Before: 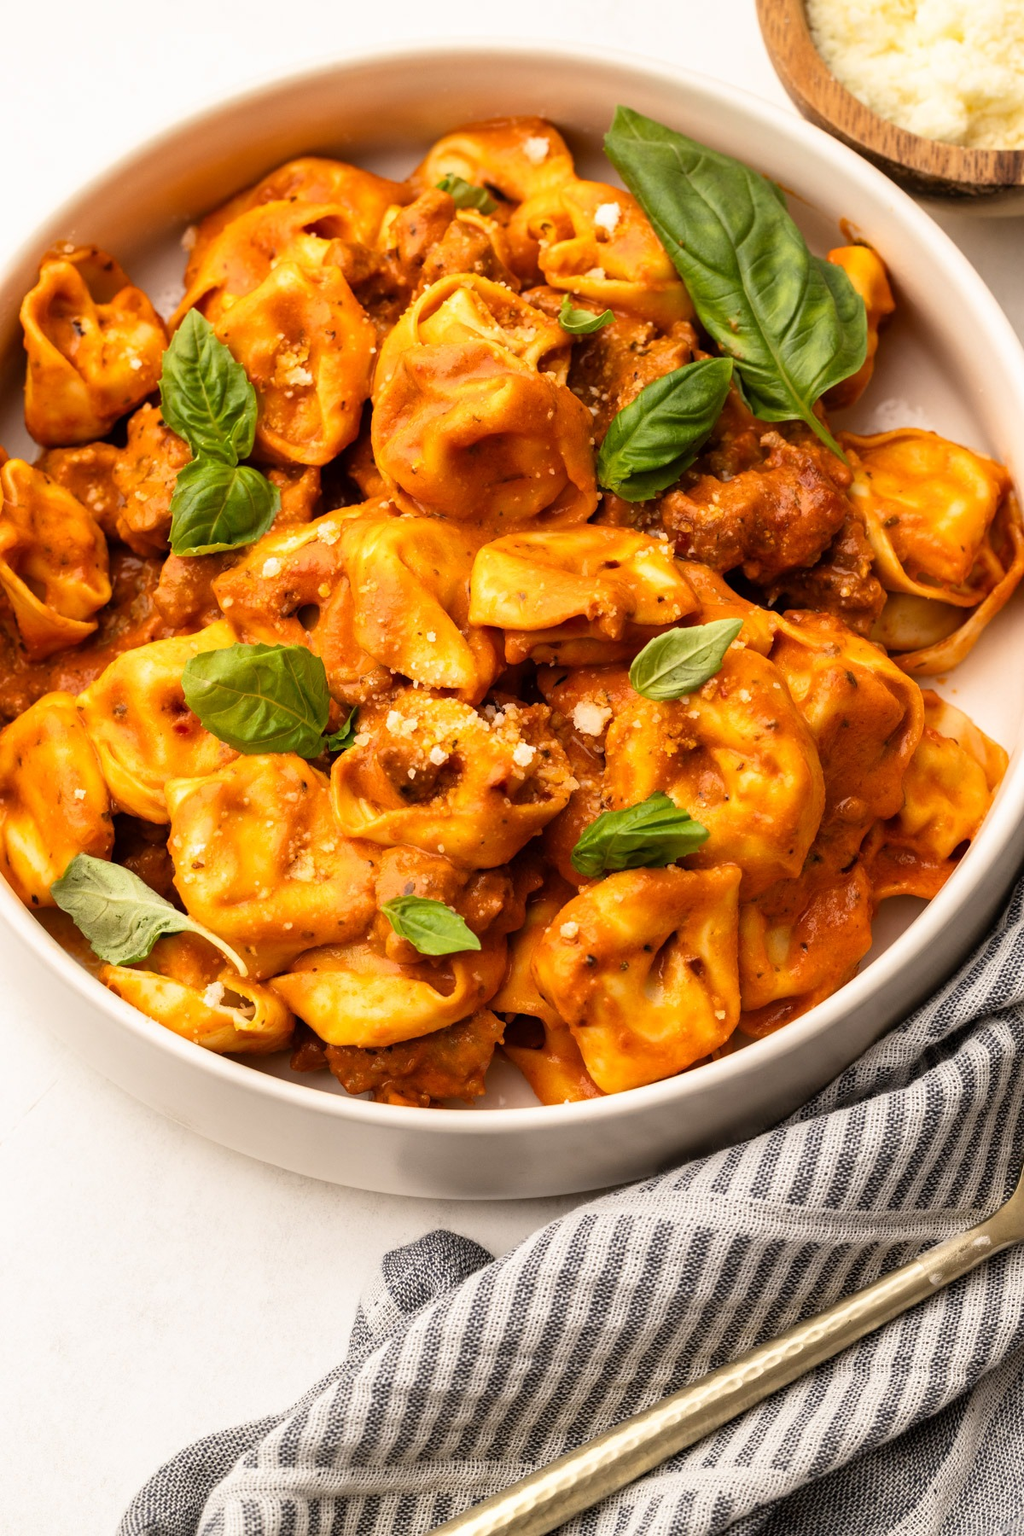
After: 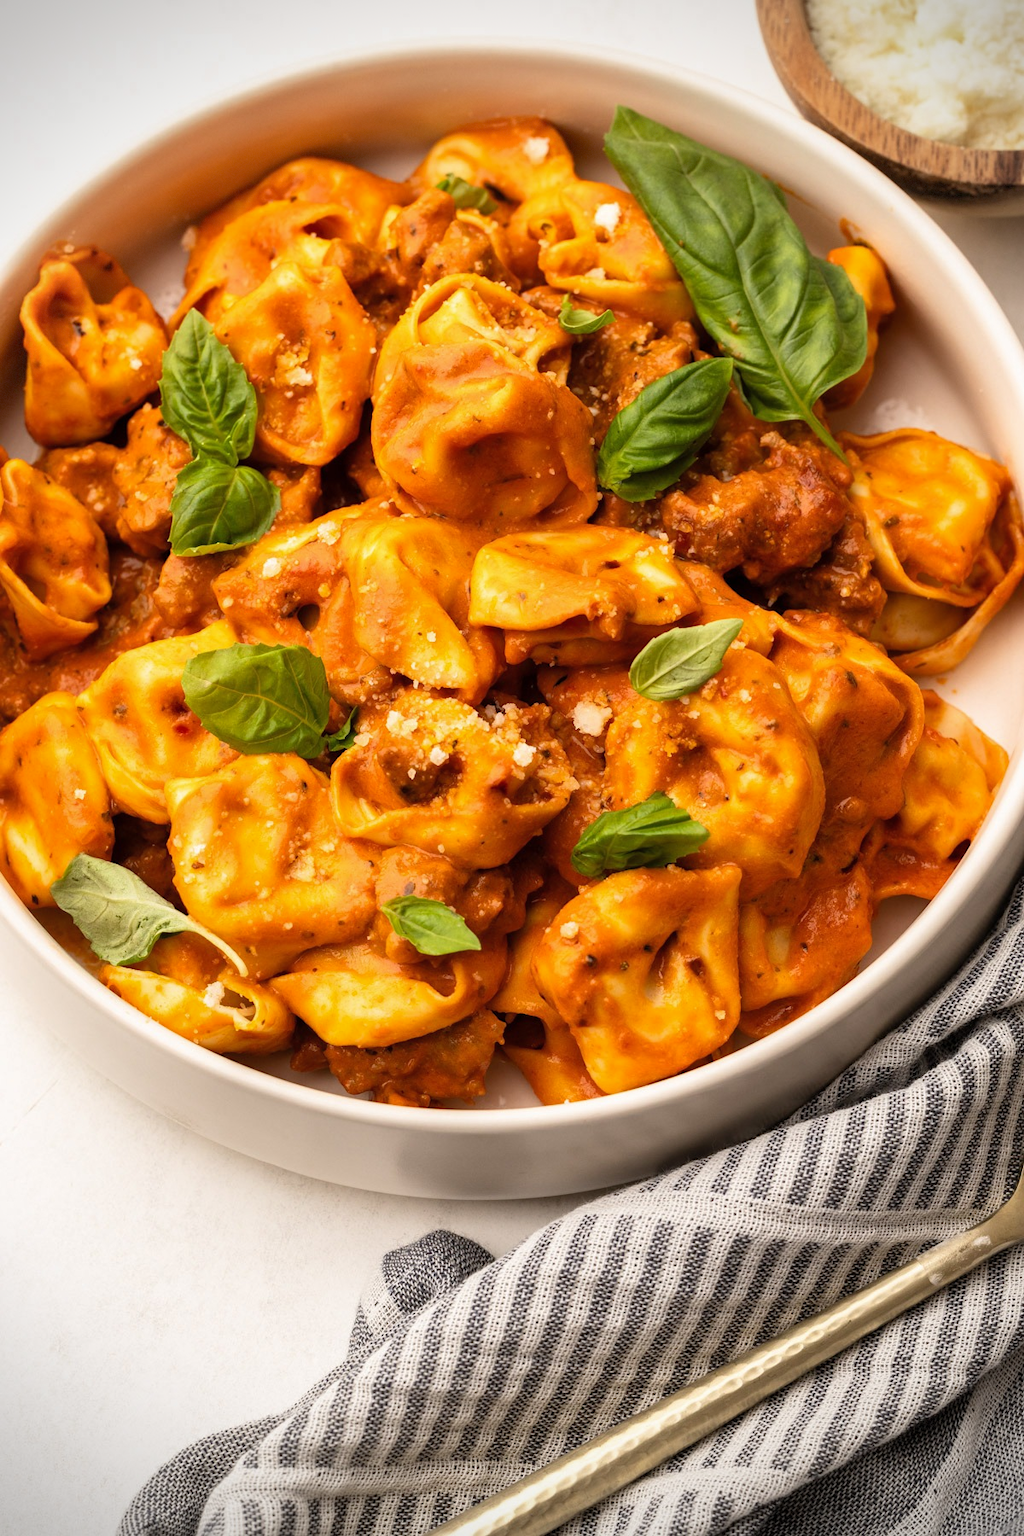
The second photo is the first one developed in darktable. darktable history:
vignetting: dithering 8-bit output, unbound false
shadows and highlights: shadows 25, highlights -25
